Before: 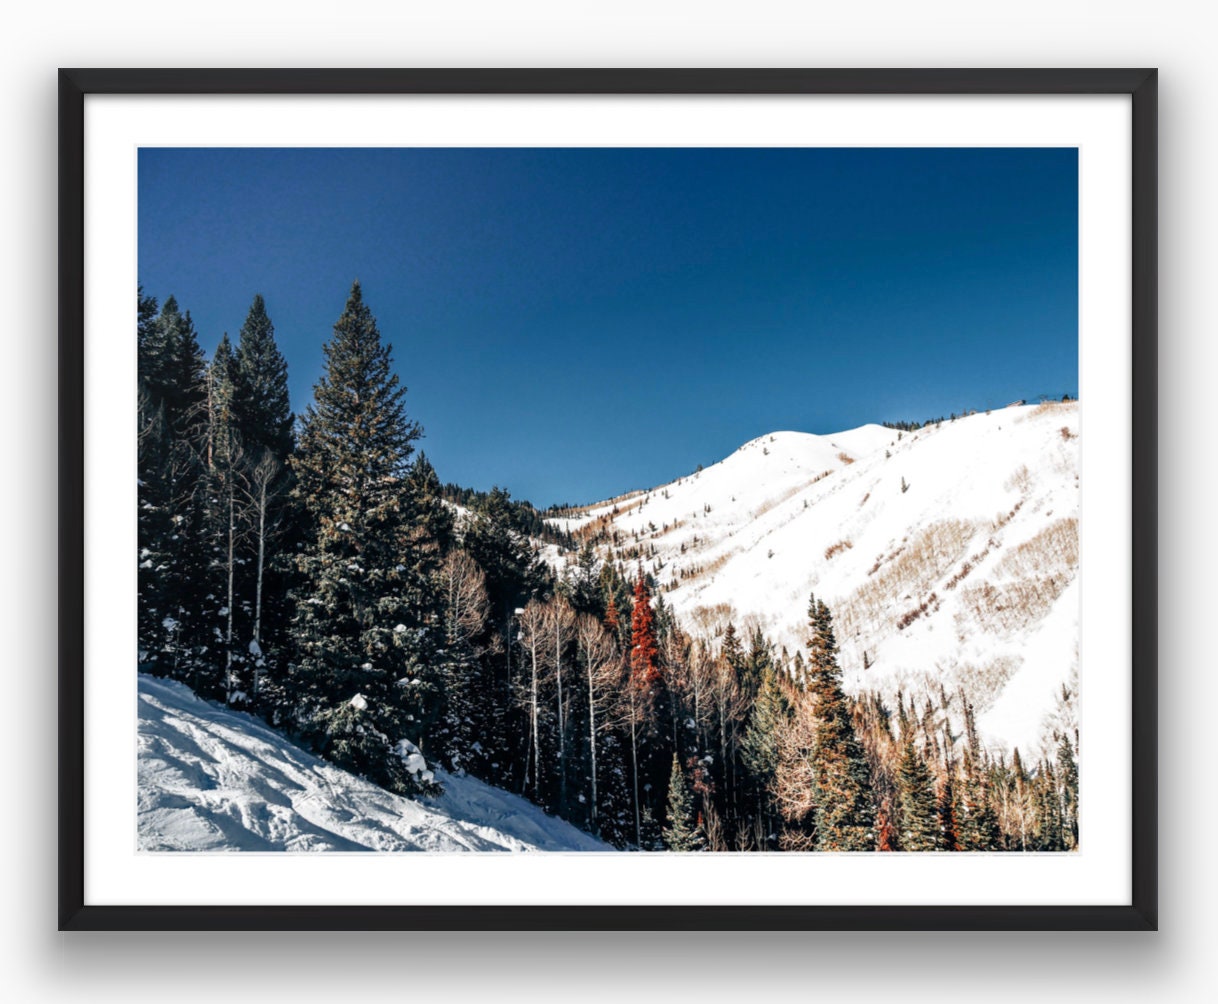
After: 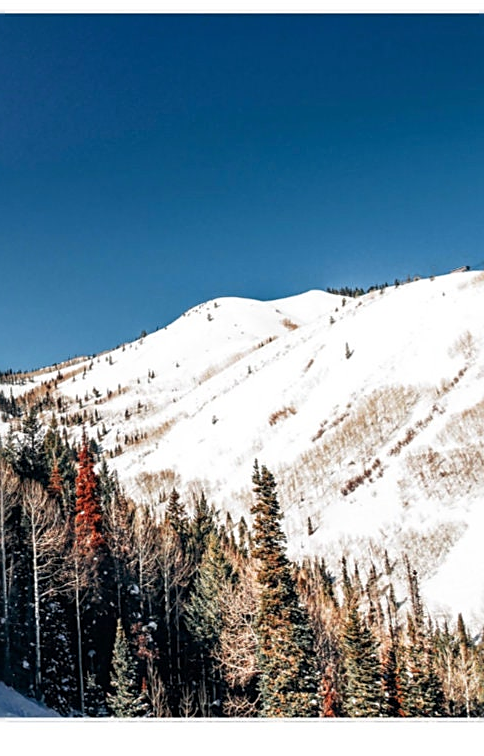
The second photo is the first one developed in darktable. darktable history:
crop: left 45.721%, top 13.393%, right 14.118%, bottom 10.01%
sharpen: on, module defaults
